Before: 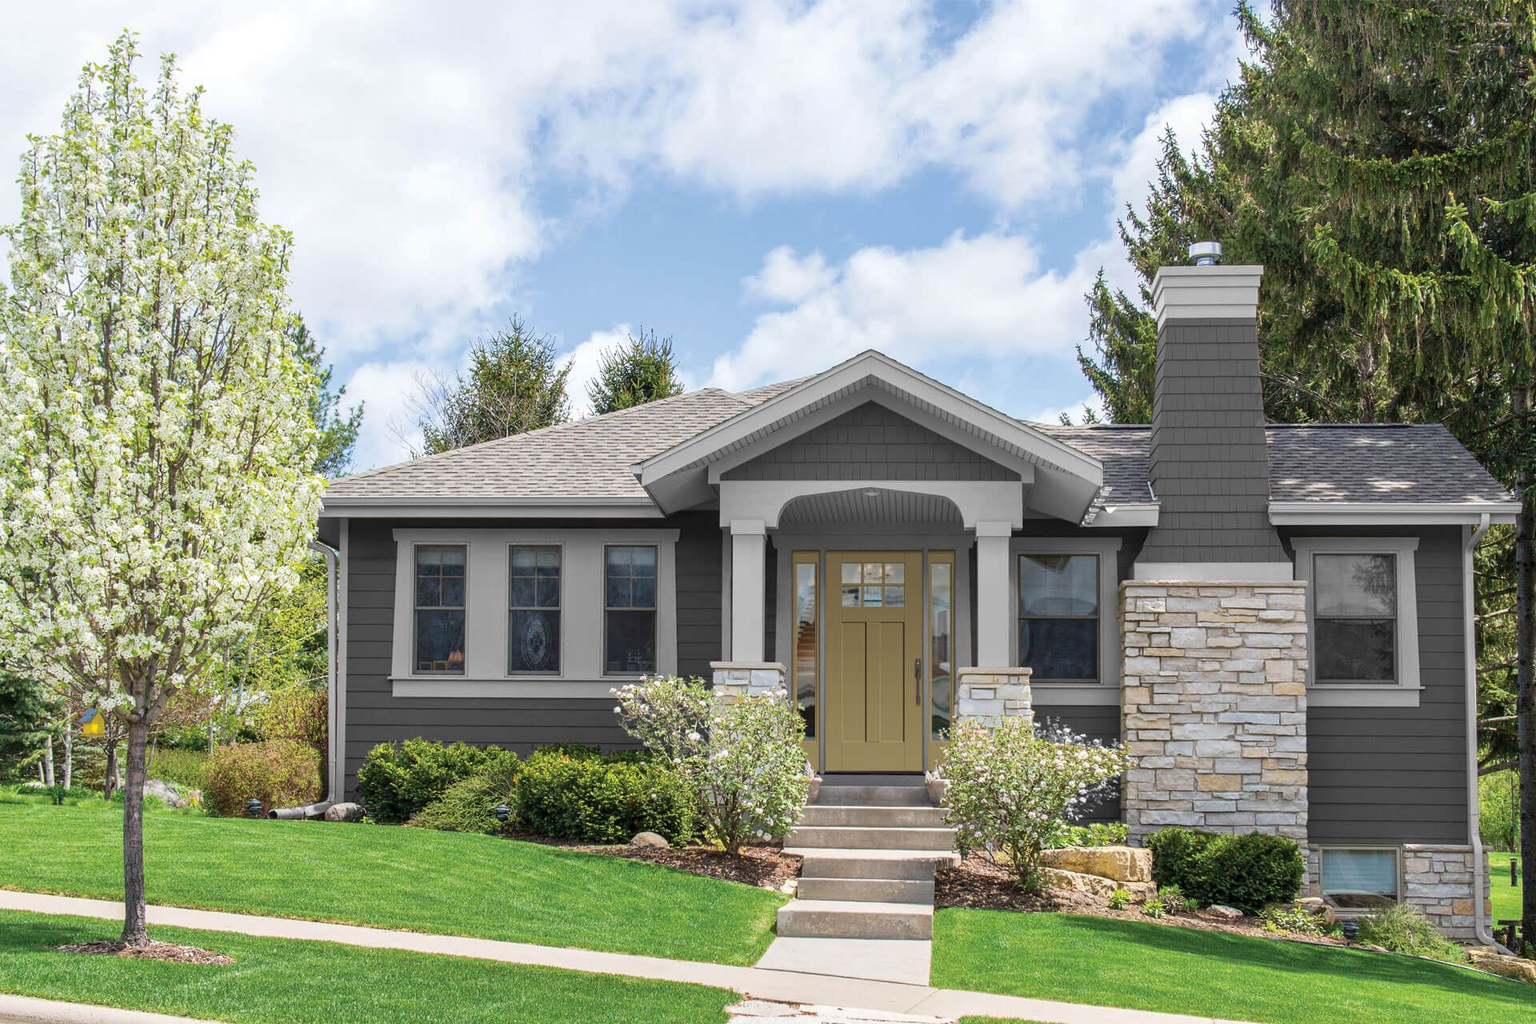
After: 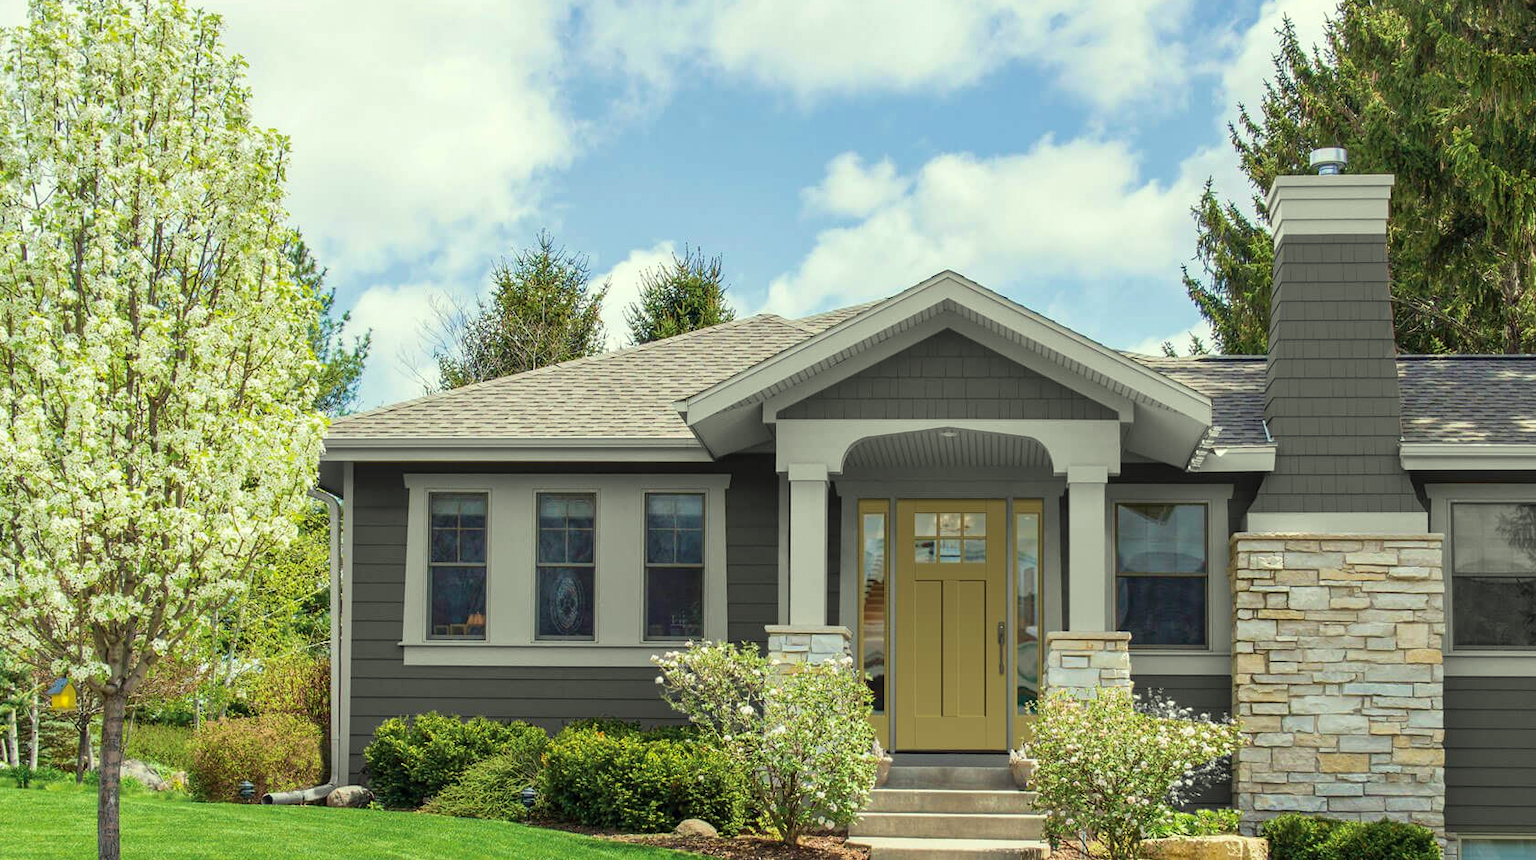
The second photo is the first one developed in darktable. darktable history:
crop and rotate: left 2.462%, top 10.985%, right 9.617%, bottom 15.061%
color correction: highlights a* -5.94, highlights b* 10.93
velvia: on, module defaults
